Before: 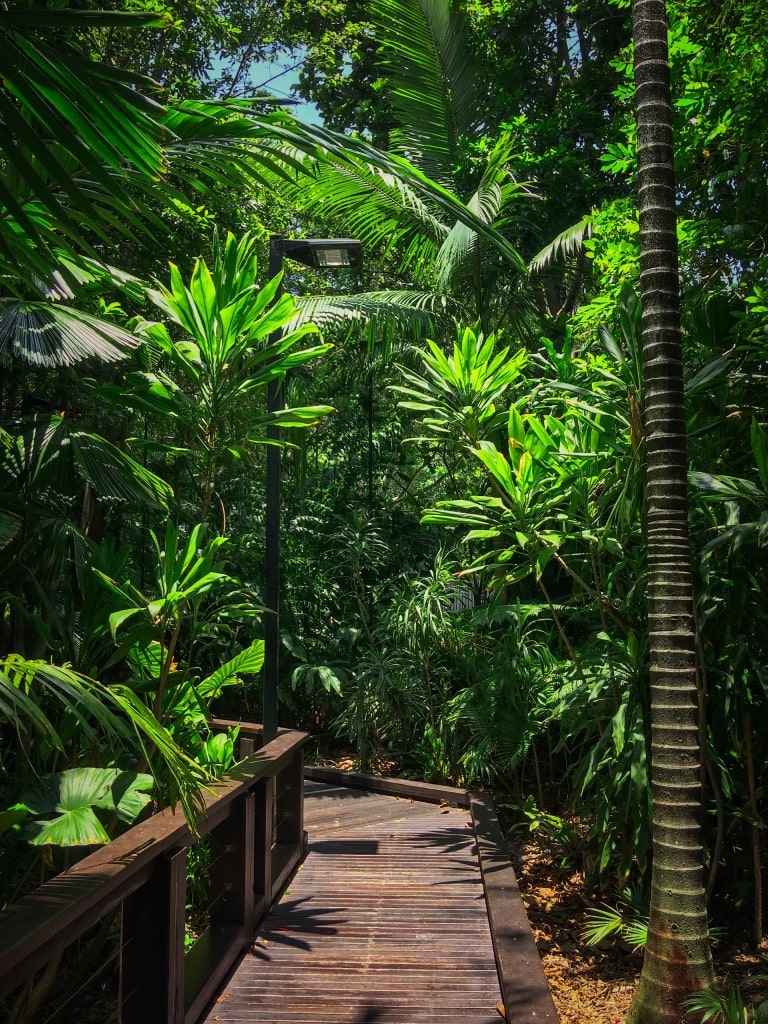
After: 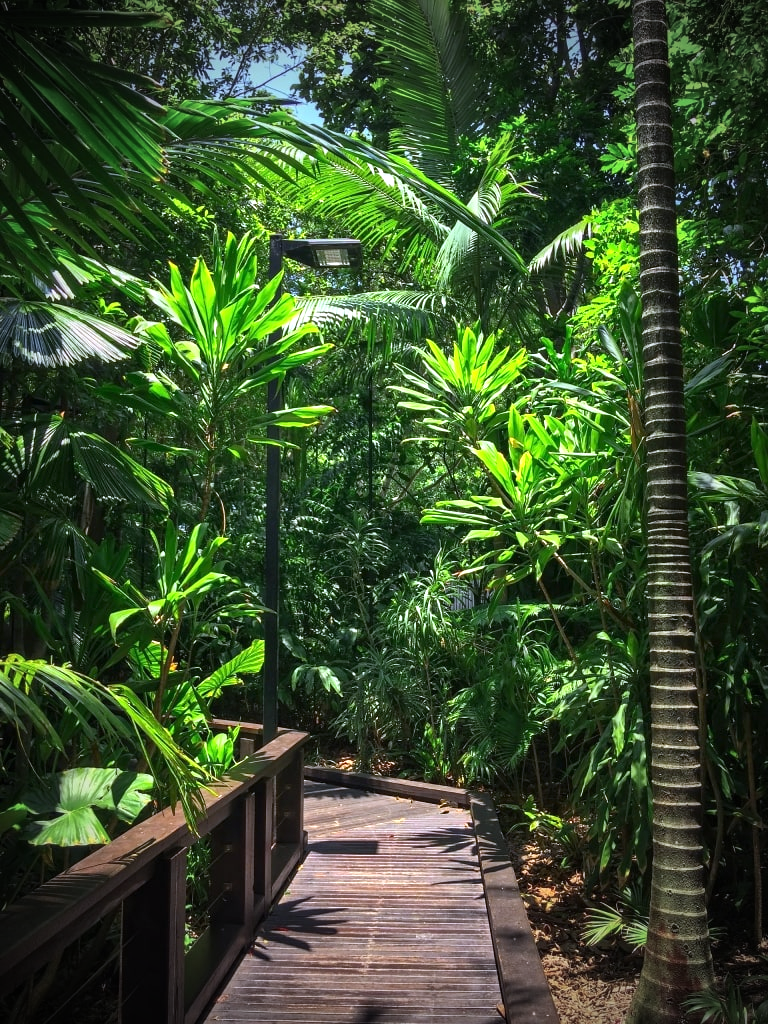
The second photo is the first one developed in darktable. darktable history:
vignetting: fall-off start 75%, brightness -0.692, width/height ratio 1.084
exposure: black level correction 0, exposure 0.7 EV, compensate exposure bias true, compensate highlight preservation false
white balance: red 0.967, blue 1.119, emerald 0.756
